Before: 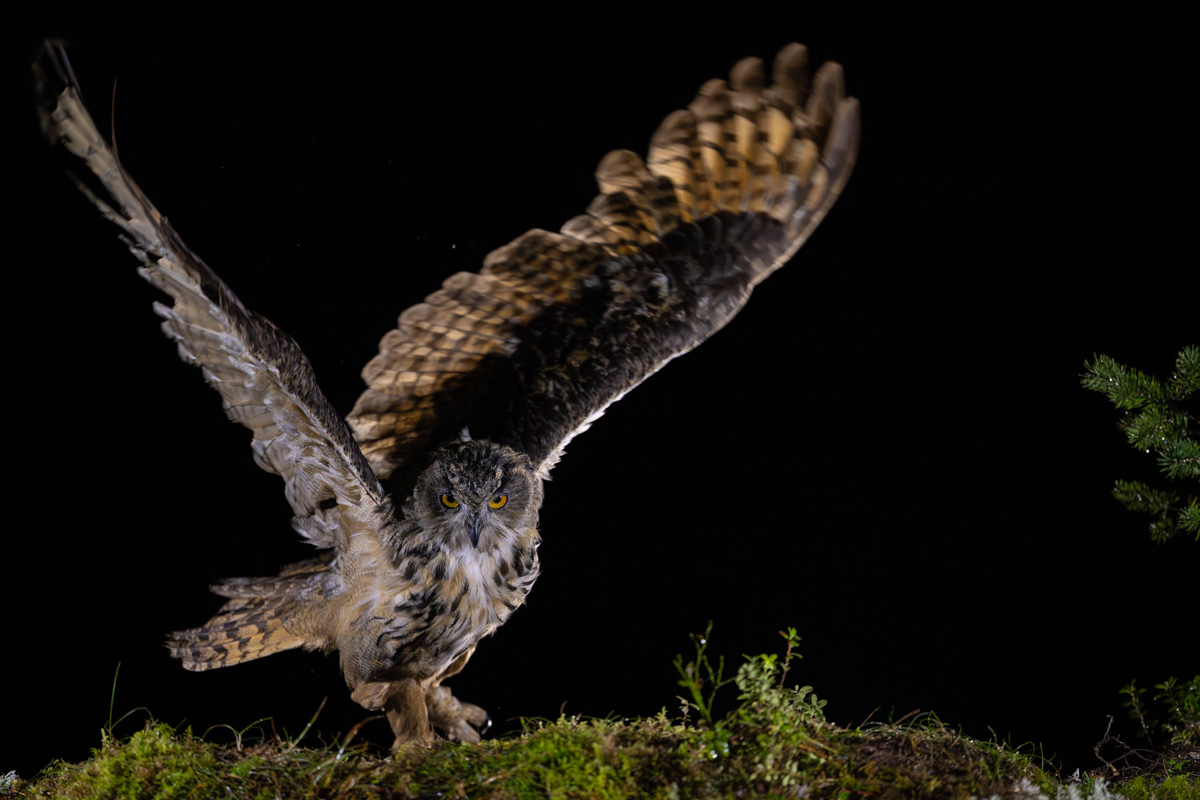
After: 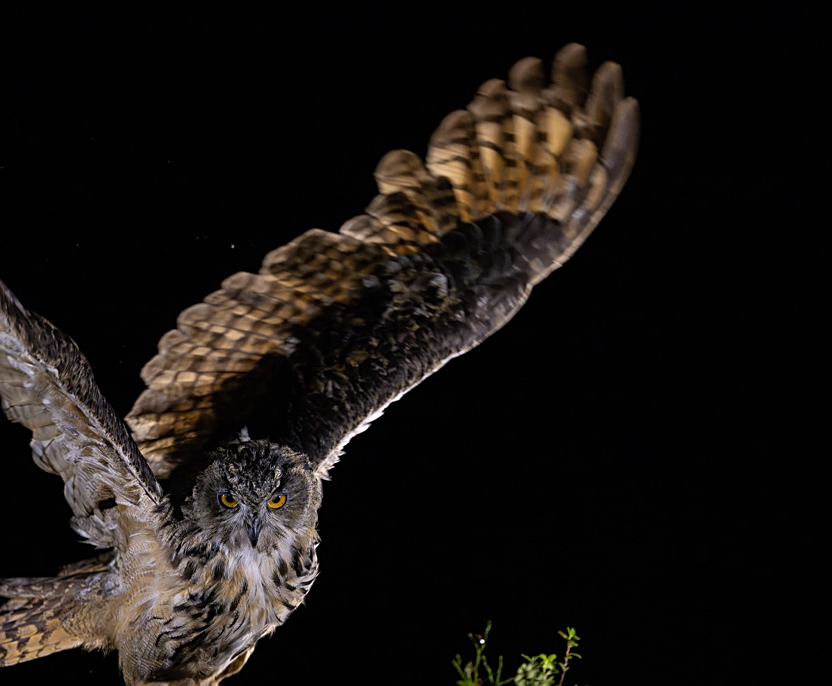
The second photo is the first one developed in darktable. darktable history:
sharpen: on, module defaults
crop: left 18.469%, right 12.141%, bottom 14.162%
exposure: compensate exposure bias true, compensate highlight preservation false
